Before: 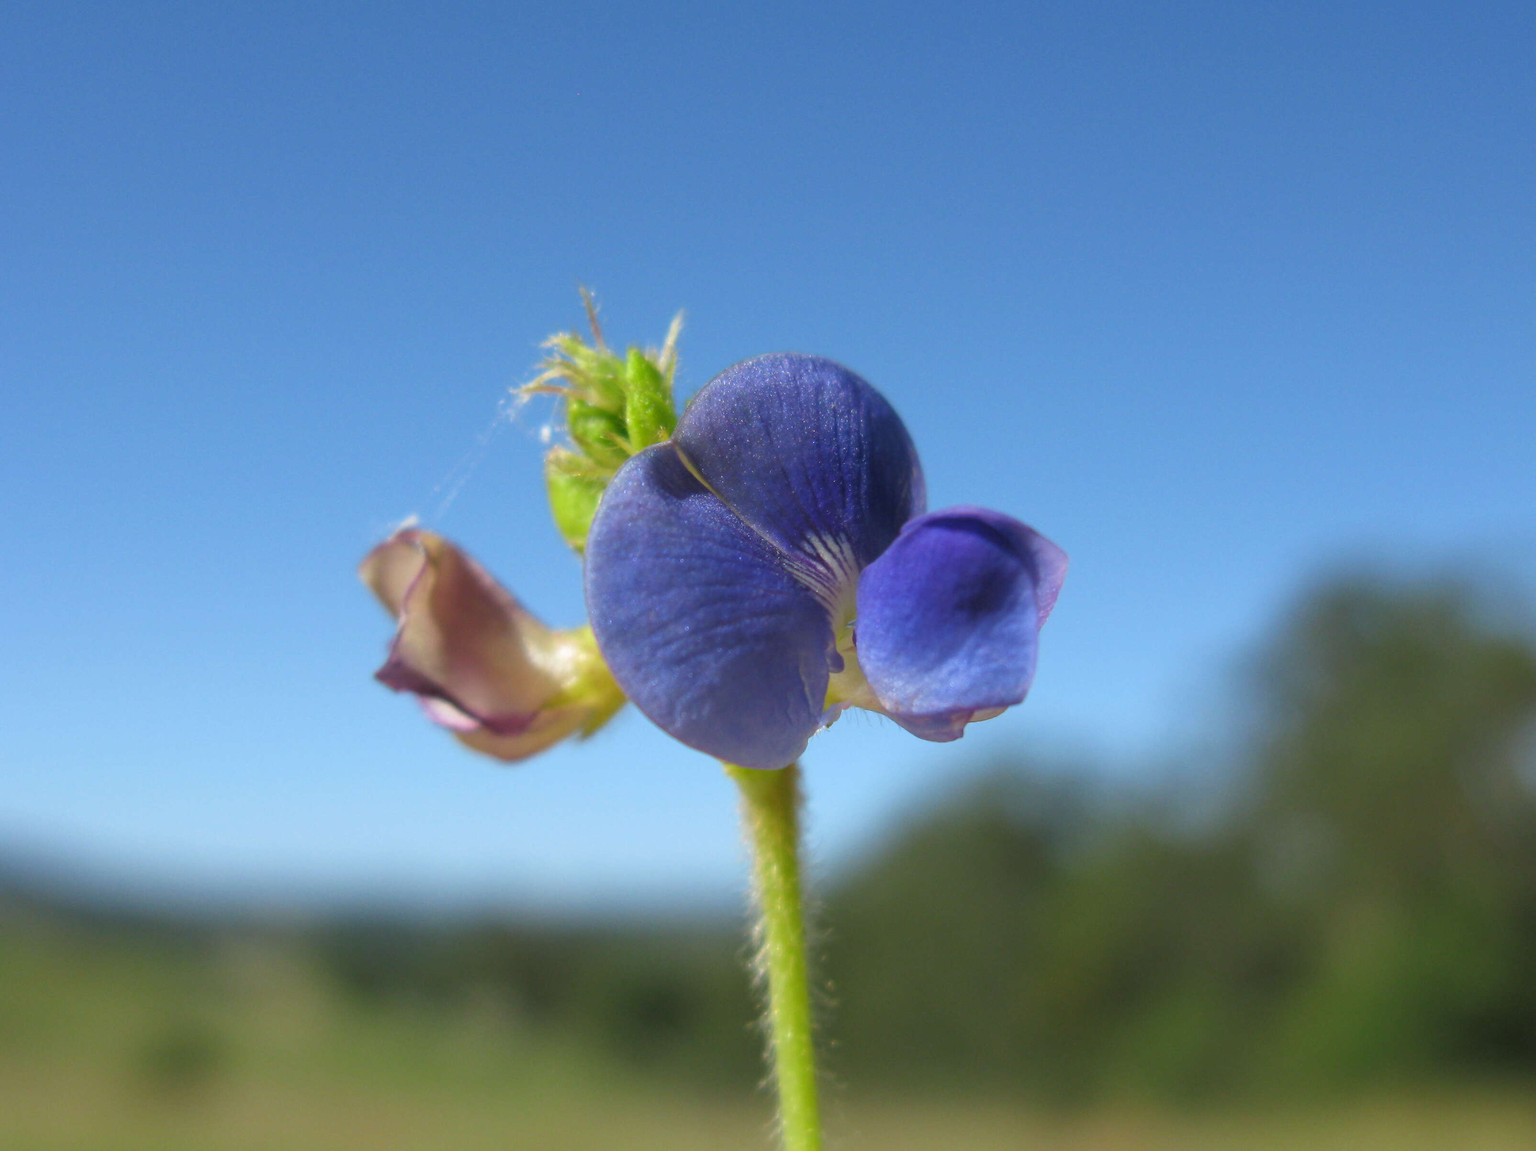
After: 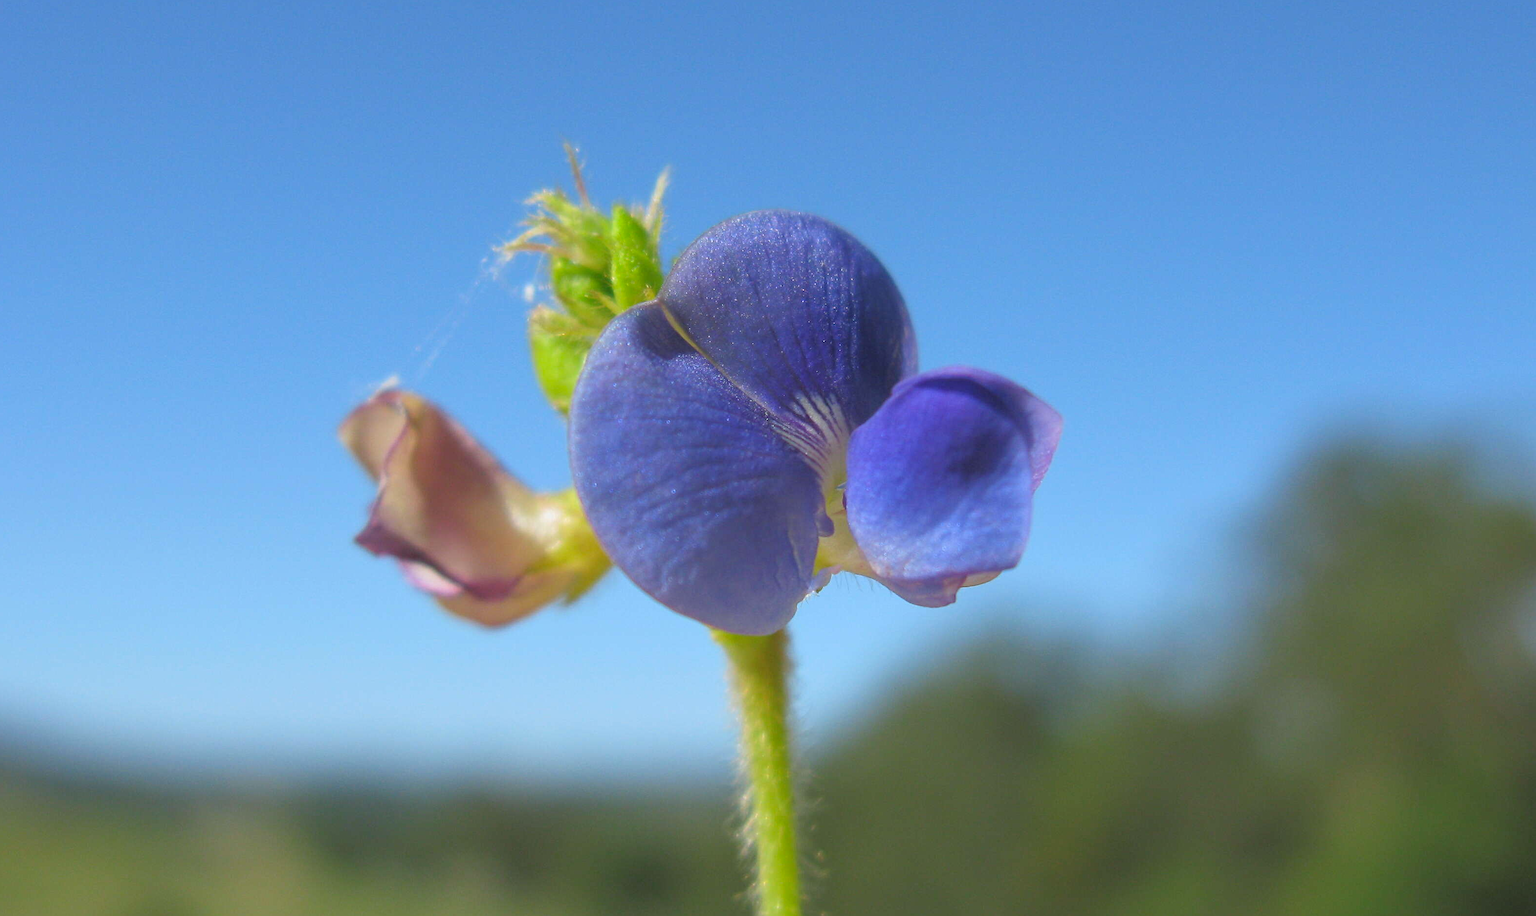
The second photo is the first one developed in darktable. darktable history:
tone equalizer: on, module defaults
crop and rotate: left 1.814%, top 12.818%, right 0.25%, bottom 9.225%
contrast brightness saturation: contrast -0.1, brightness 0.05, saturation 0.08
sharpen: radius 2.167, amount 0.381, threshold 0
